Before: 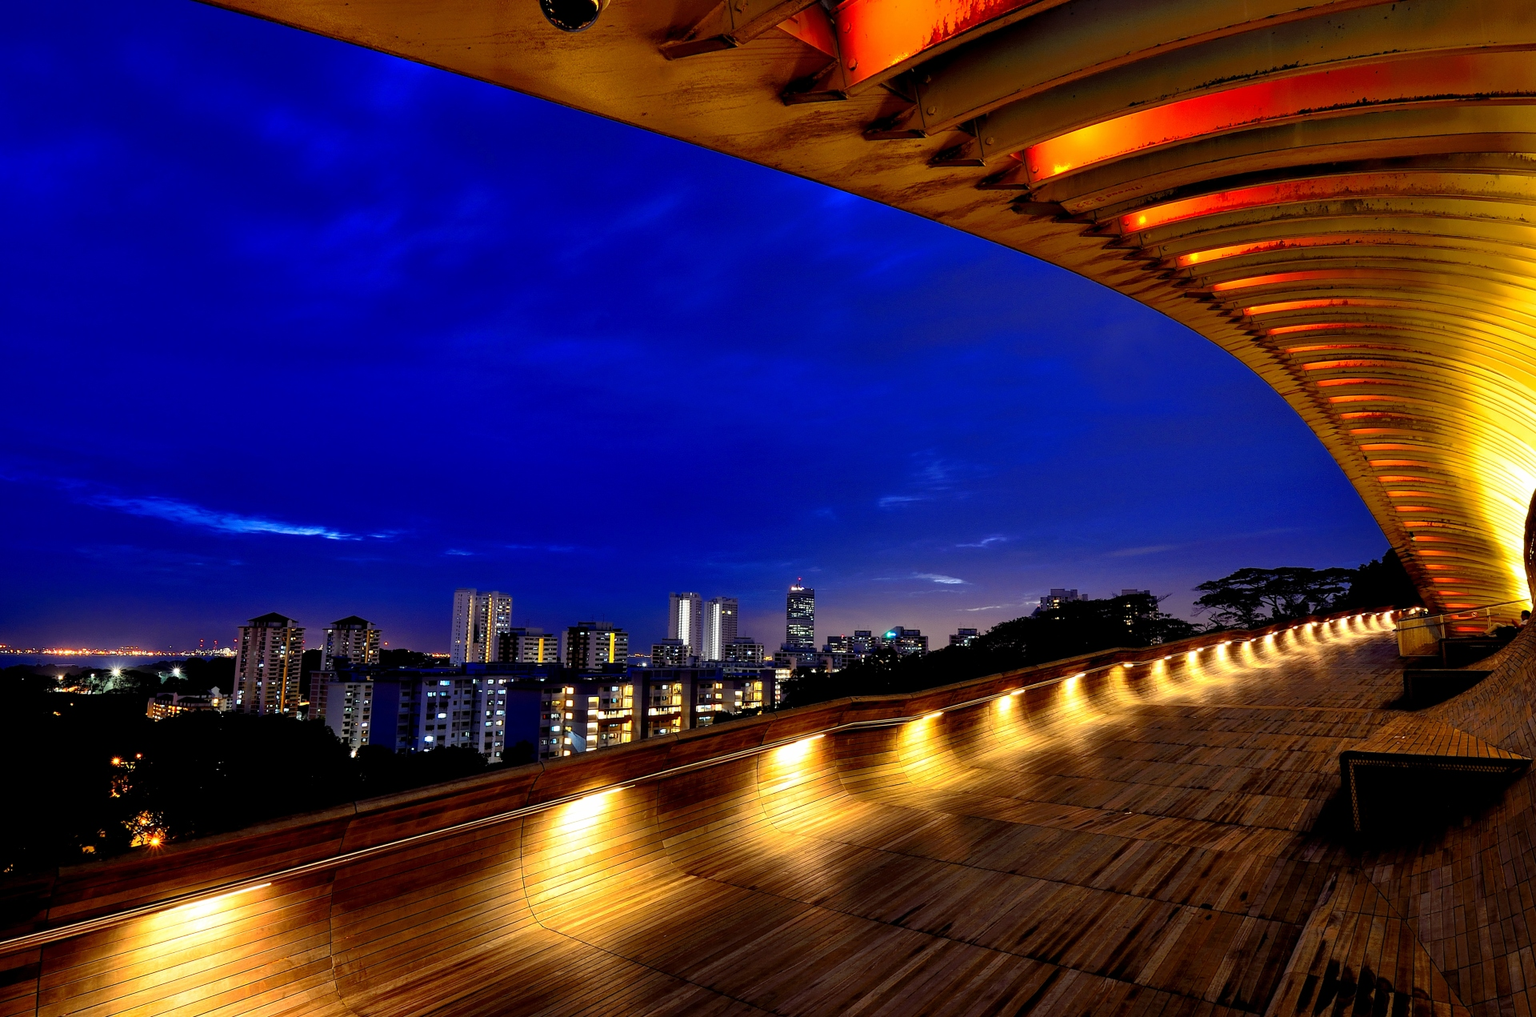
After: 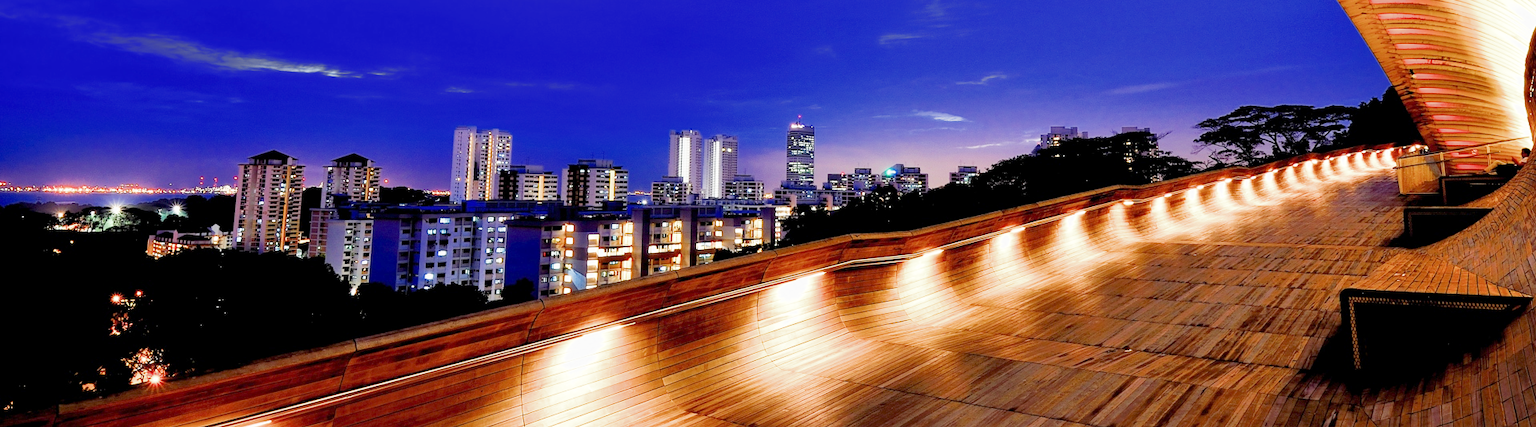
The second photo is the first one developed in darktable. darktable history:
crop: top 45.551%, bottom 12.262%
filmic rgb: middle gray luminance 4.29%, black relative exposure -13 EV, white relative exposure 5 EV, threshold 6 EV, target black luminance 0%, hardness 5.19, latitude 59.69%, contrast 0.767, highlights saturation mix 5%, shadows ↔ highlights balance 25.95%, add noise in highlights 0, color science v3 (2019), use custom middle-gray values true, iterations of high-quality reconstruction 0, contrast in highlights soft, enable highlight reconstruction true
